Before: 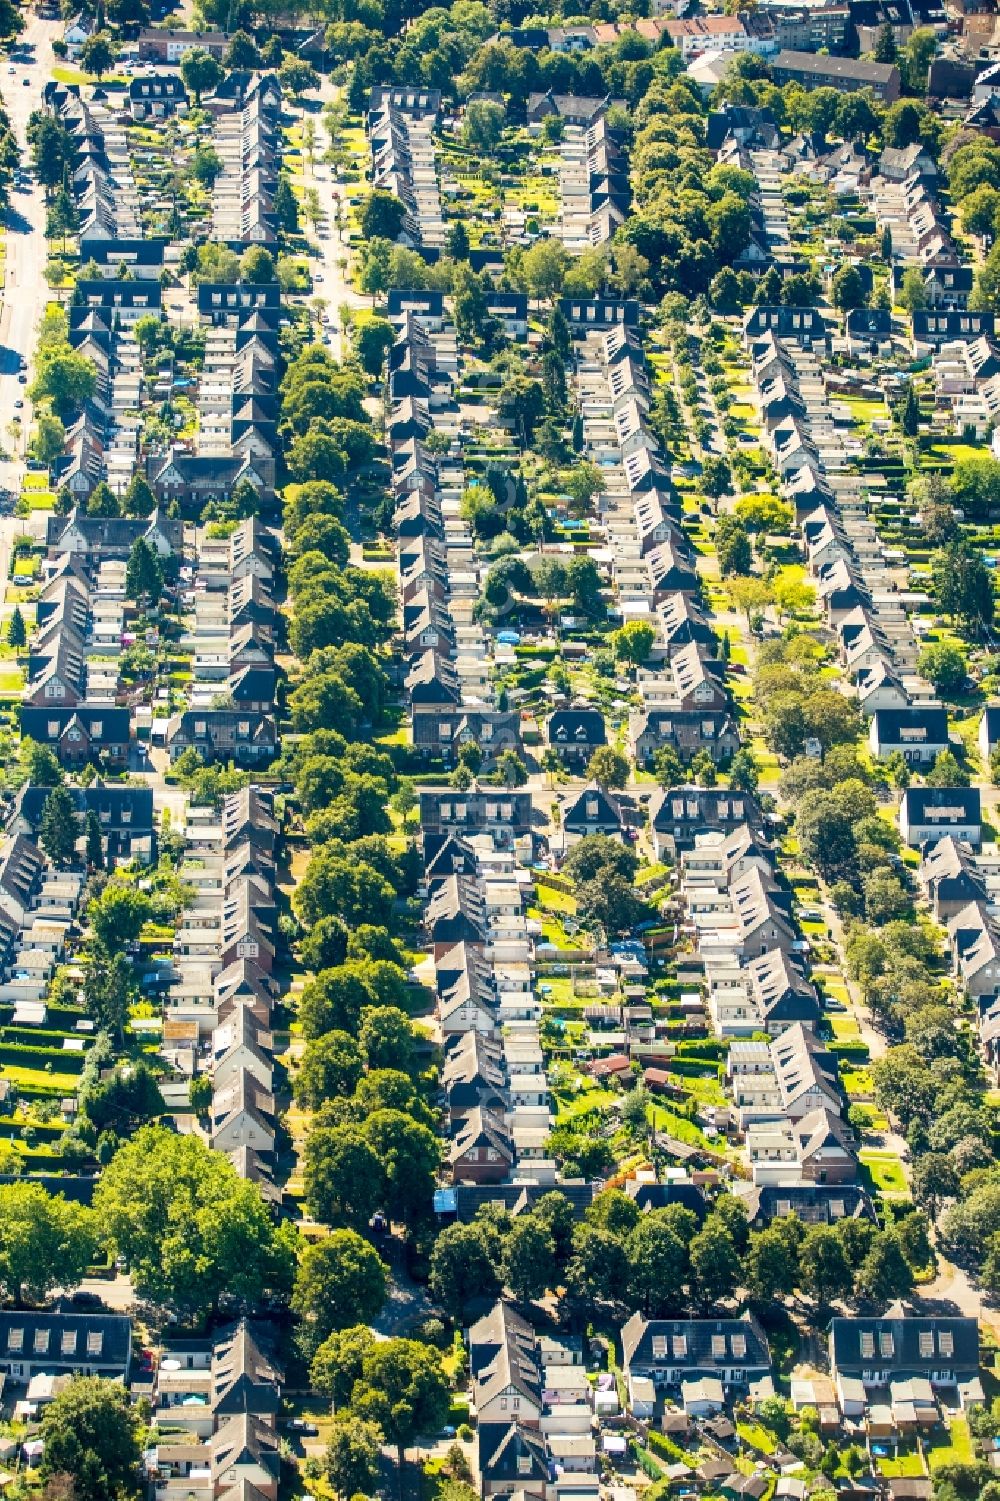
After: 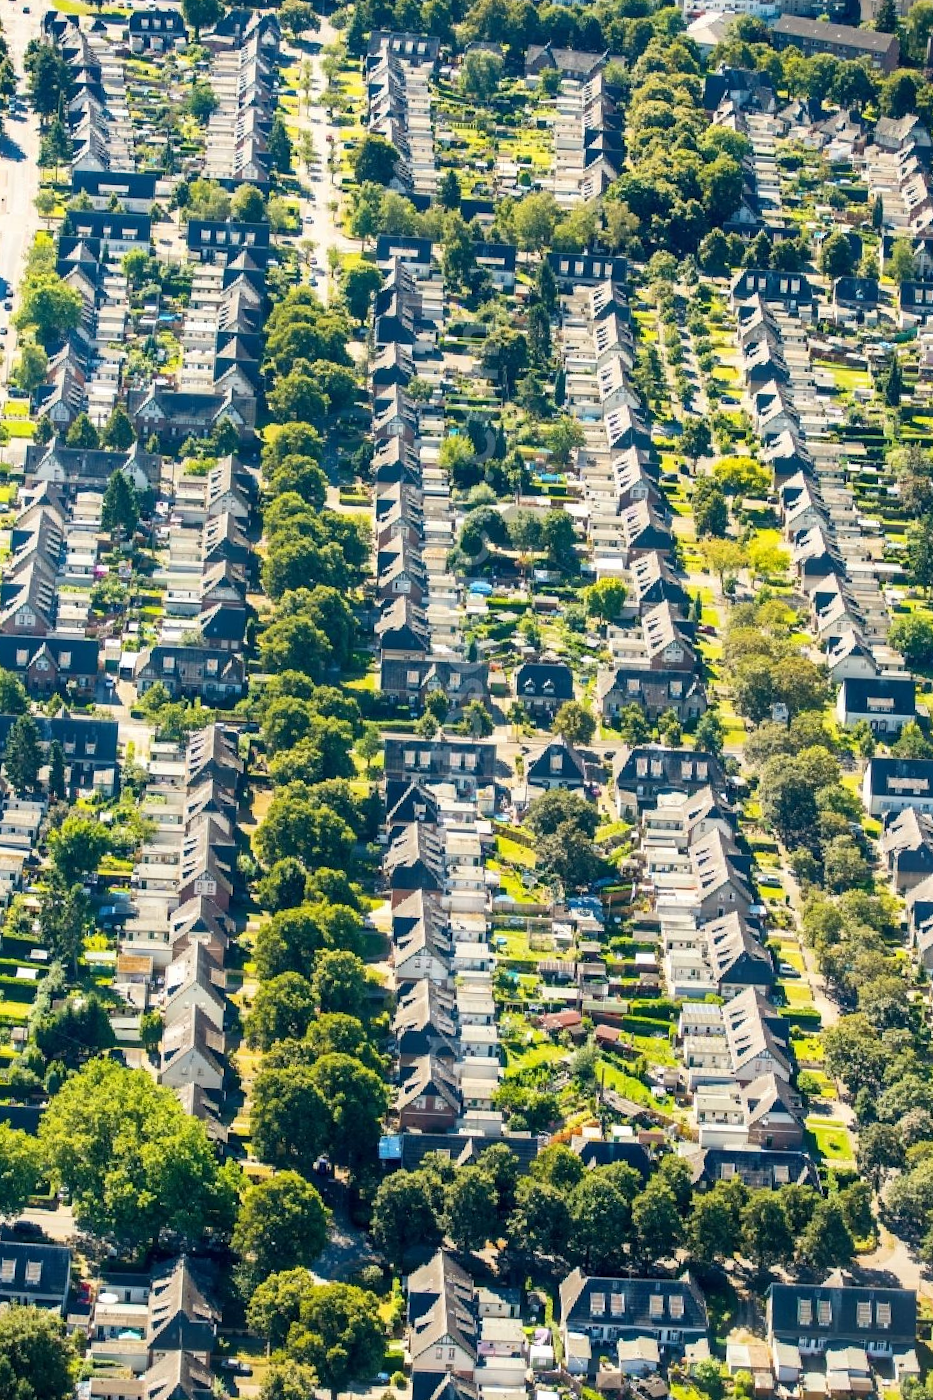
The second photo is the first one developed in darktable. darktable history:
crop and rotate: angle -2.78°
